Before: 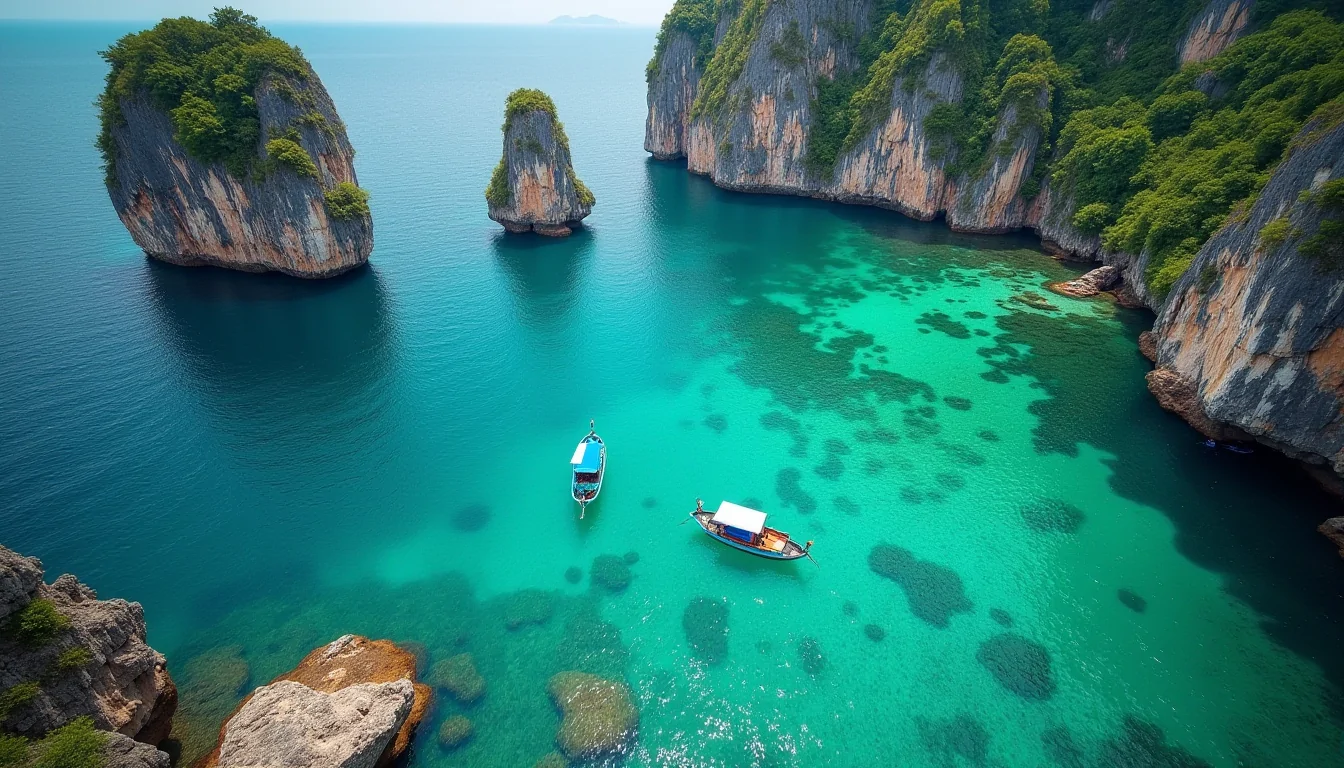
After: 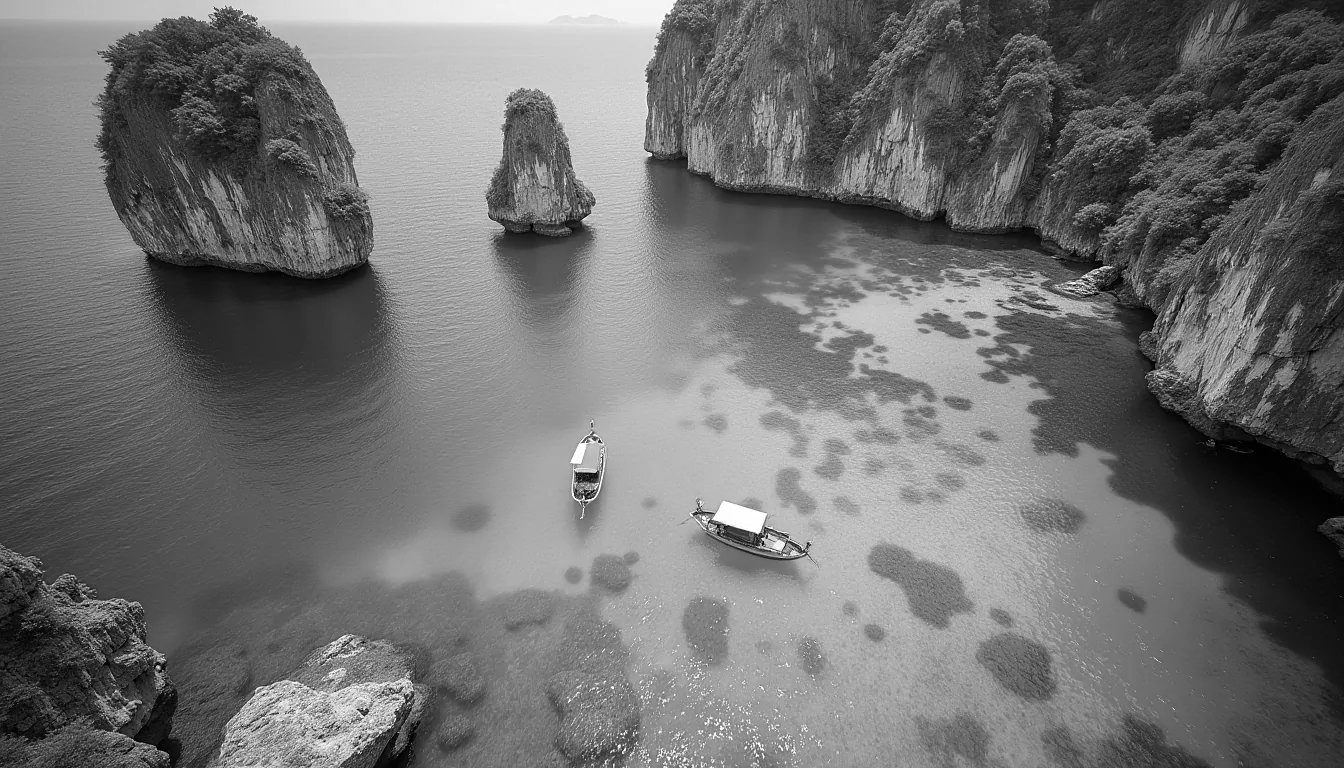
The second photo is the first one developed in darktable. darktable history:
sharpen: amount 0.2
color zones: curves: ch1 [(0, -0.394) (0.143, -0.394) (0.286, -0.394) (0.429, -0.392) (0.571, -0.391) (0.714, -0.391) (0.857, -0.391) (1, -0.394)]
